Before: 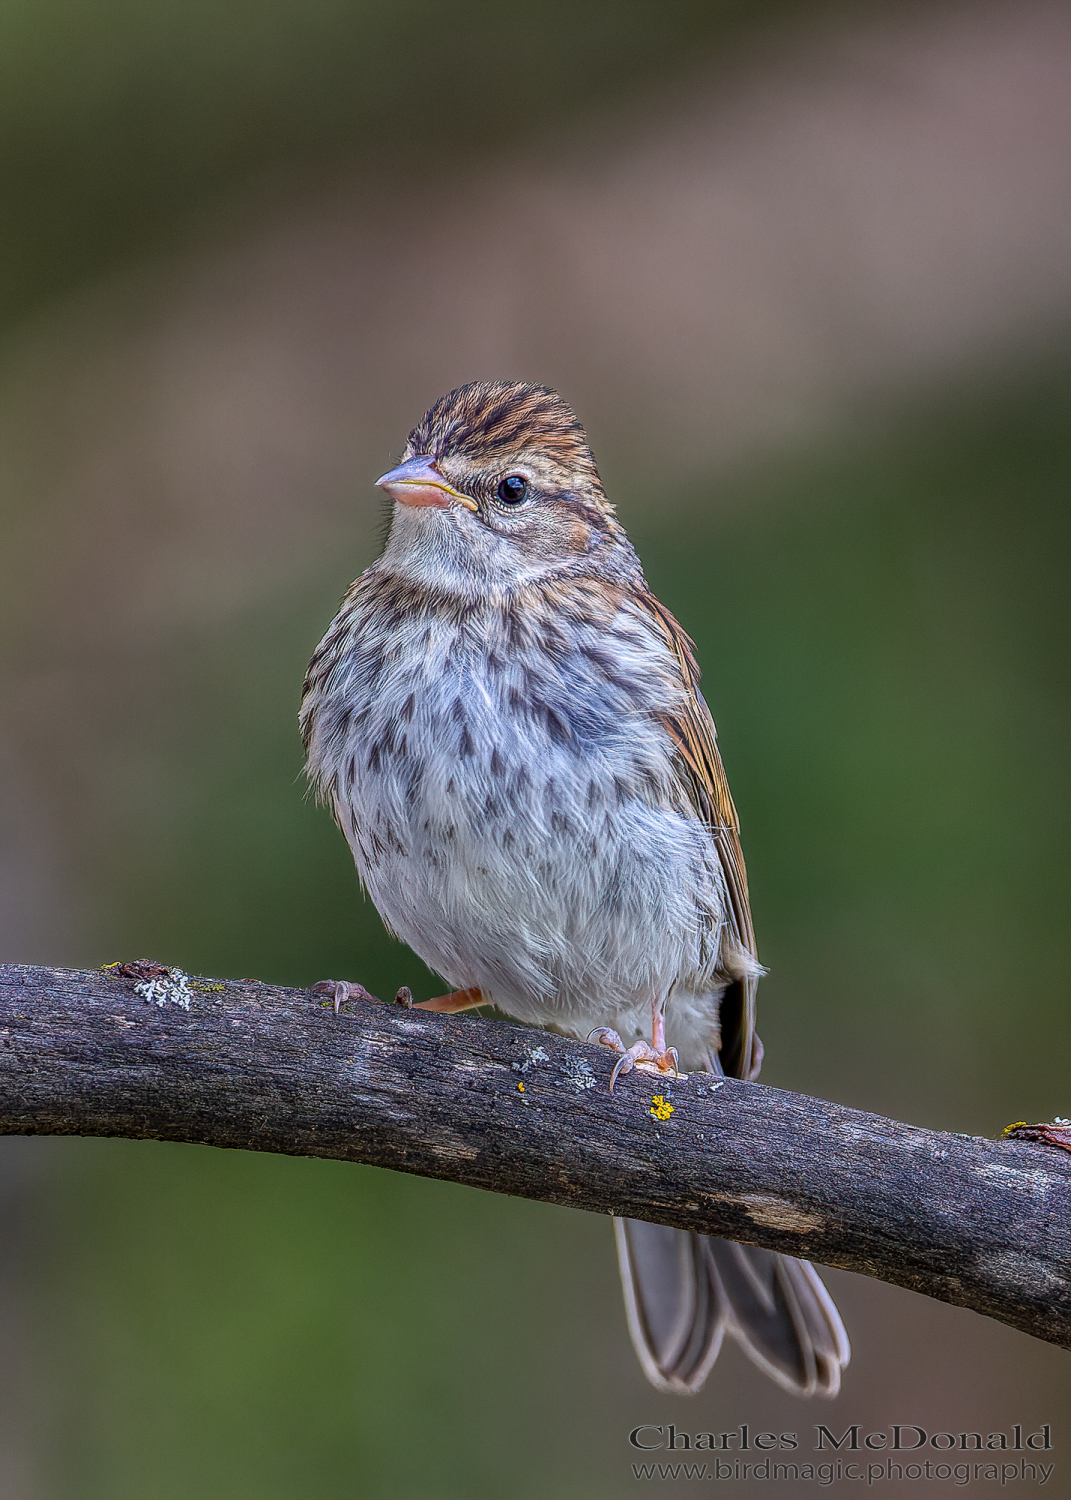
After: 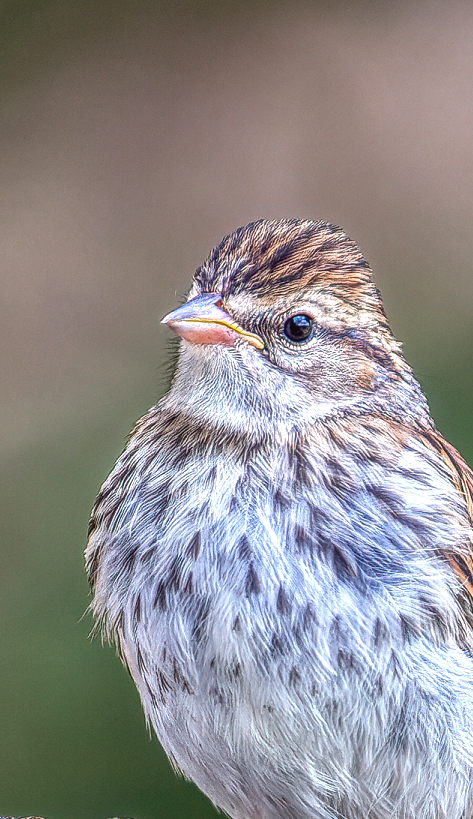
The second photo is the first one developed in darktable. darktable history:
exposure: black level correction 0, exposure 0.697 EV, compensate exposure bias true, compensate highlight preservation false
local contrast: on, module defaults
crop: left 19.985%, top 10.819%, right 35.827%, bottom 34.517%
